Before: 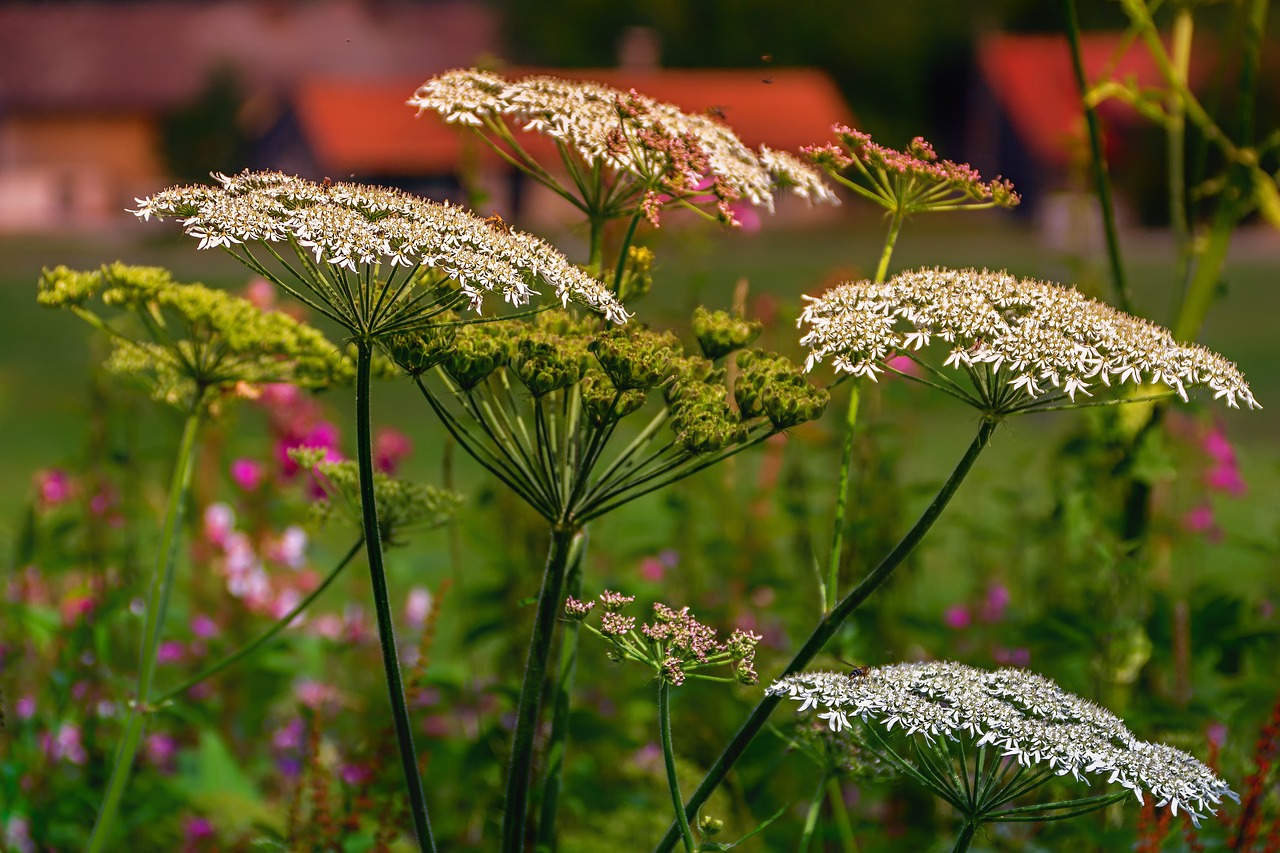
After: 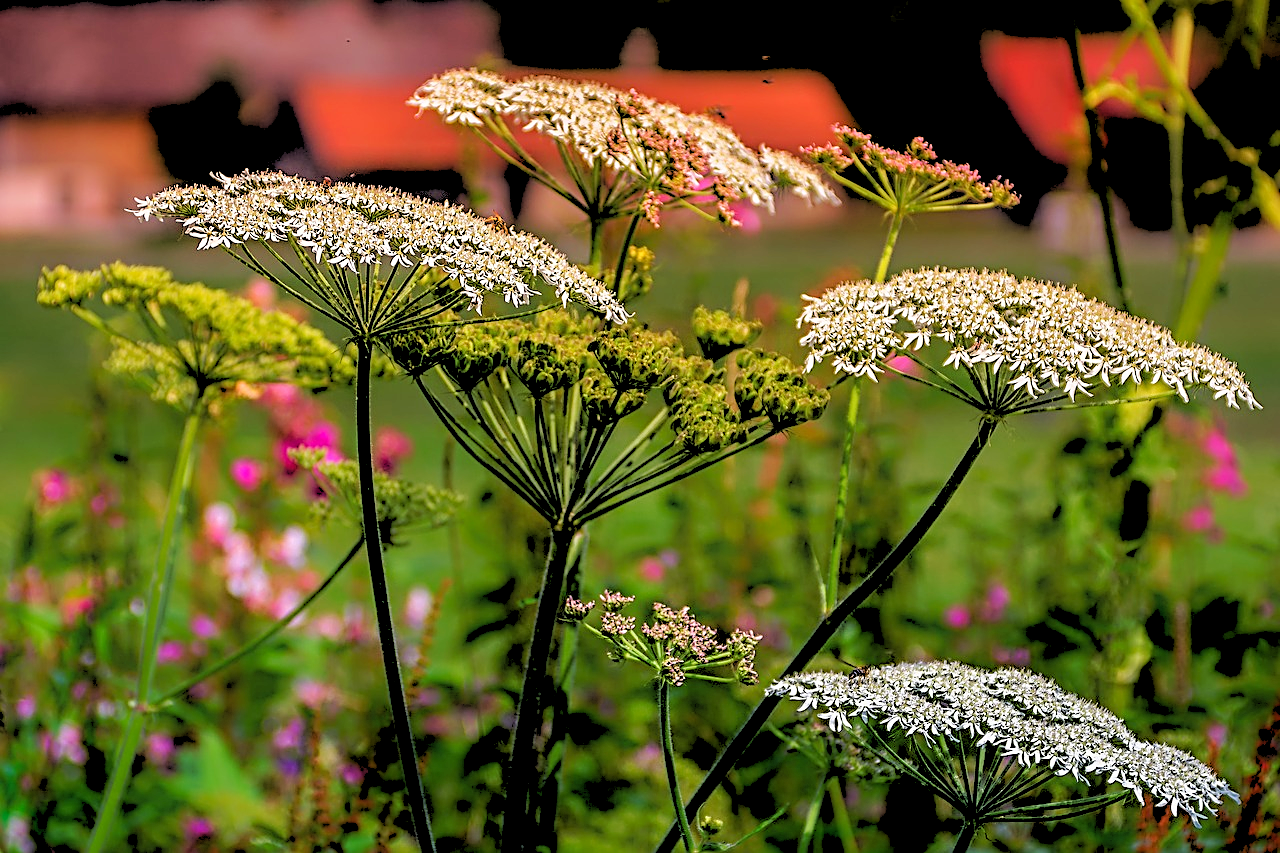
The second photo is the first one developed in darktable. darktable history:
rgb levels: levels [[0.027, 0.429, 0.996], [0, 0.5, 1], [0, 0.5, 1]]
tone curve: curves: ch0 [(0, 0) (0.003, 0.003) (0.011, 0.011) (0.025, 0.024) (0.044, 0.044) (0.069, 0.068) (0.1, 0.098) (0.136, 0.133) (0.177, 0.174) (0.224, 0.22) (0.277, 0.272) (0.335, 0.329) (0.399, 0.392) (0.468, 0.46) (0.543, 0.546) (0.623, 0.626) (0.709, 0.711) (0.801, 0.802) (0.898, 0.898) (1, 1)], preserve colors none
sharpen: radius 1.967
